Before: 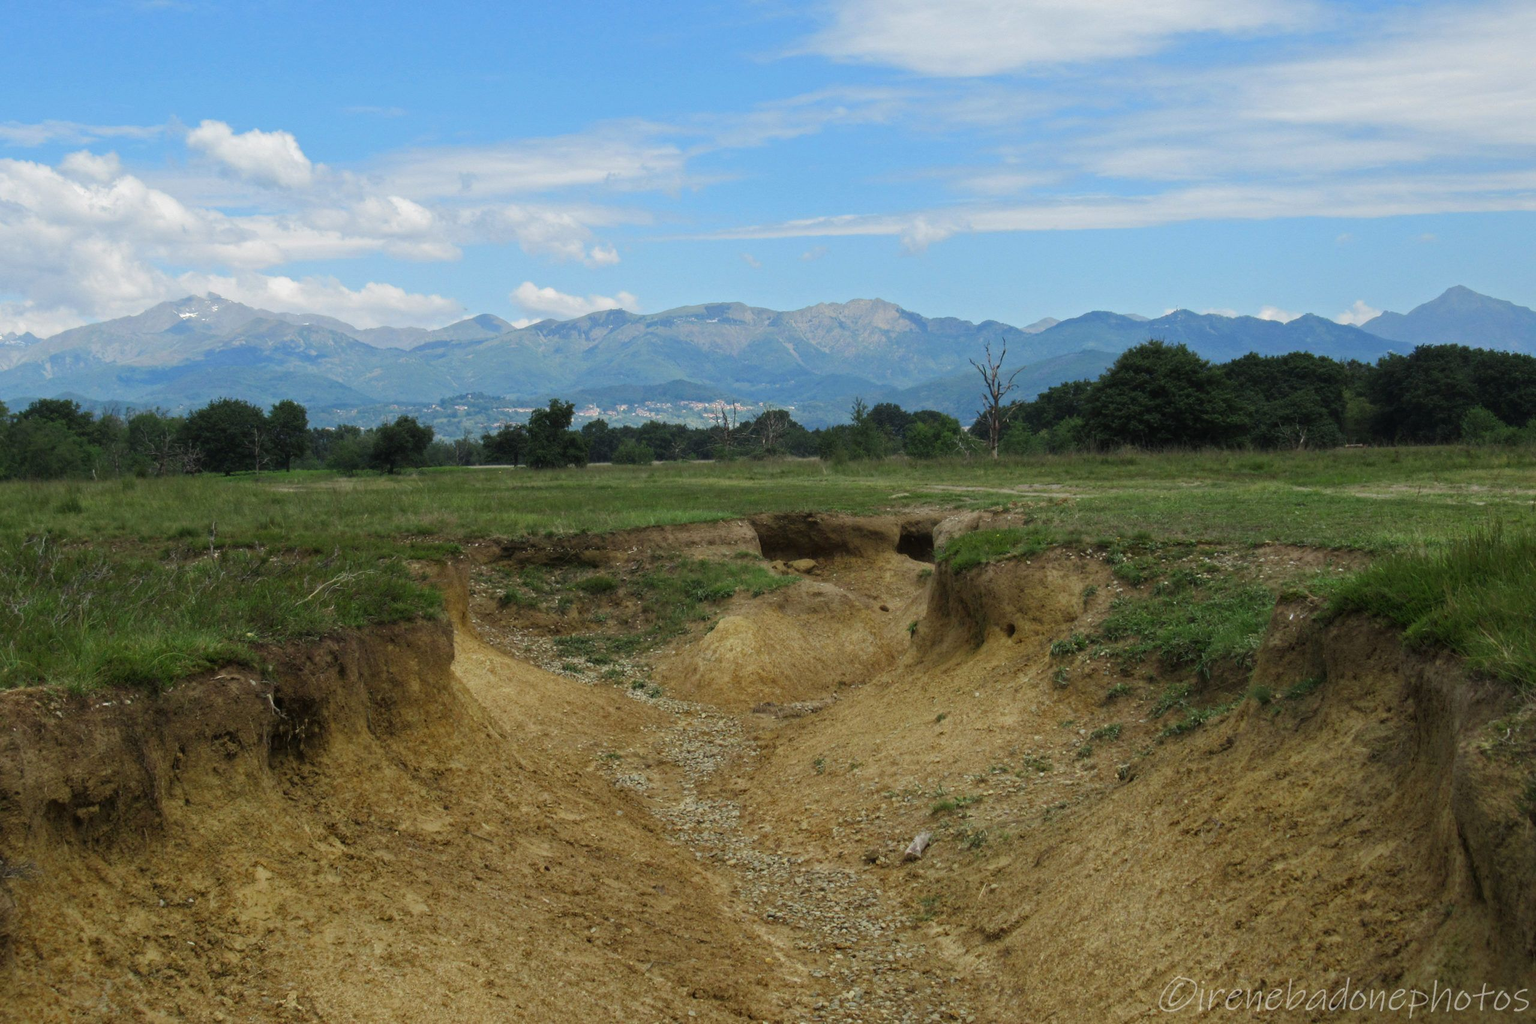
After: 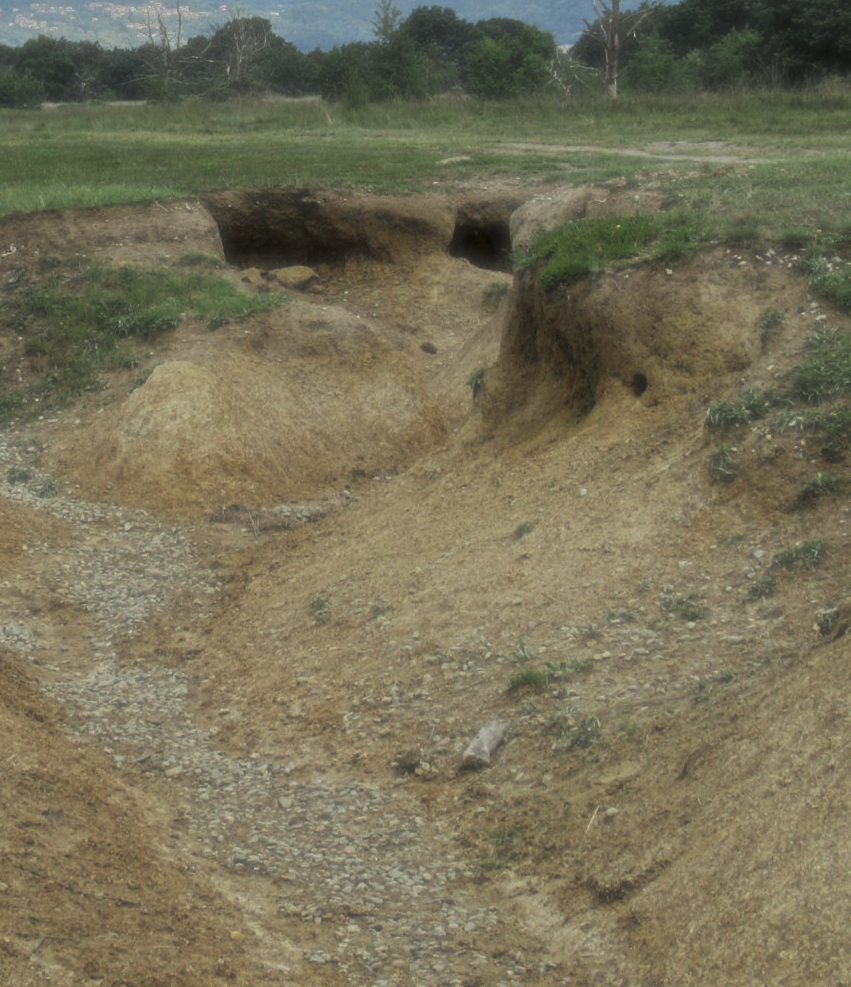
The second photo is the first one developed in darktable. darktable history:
local contrast: on, module defaults
haze removal: strength -0.888, distance 0.23, compatibility mode true, adaptive false
crop: left 40.831%, top 39.063%, right 25.907%, bottom 3.087%
